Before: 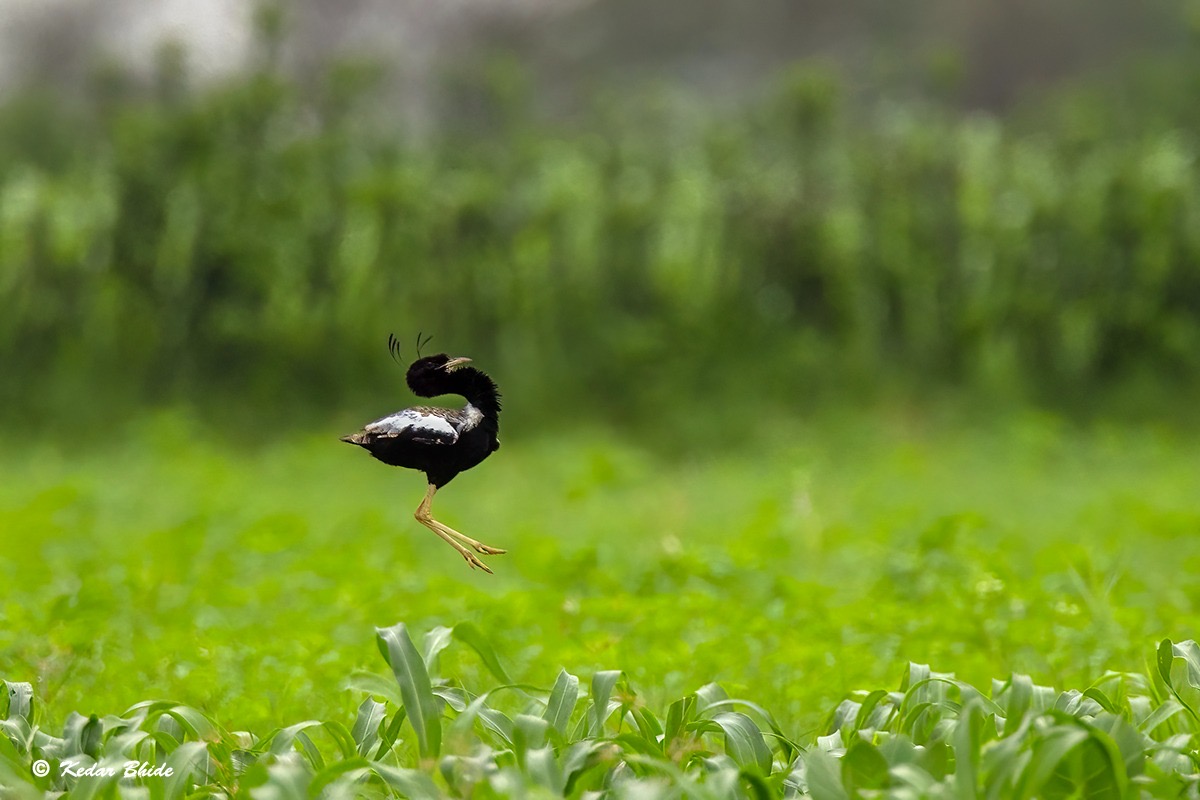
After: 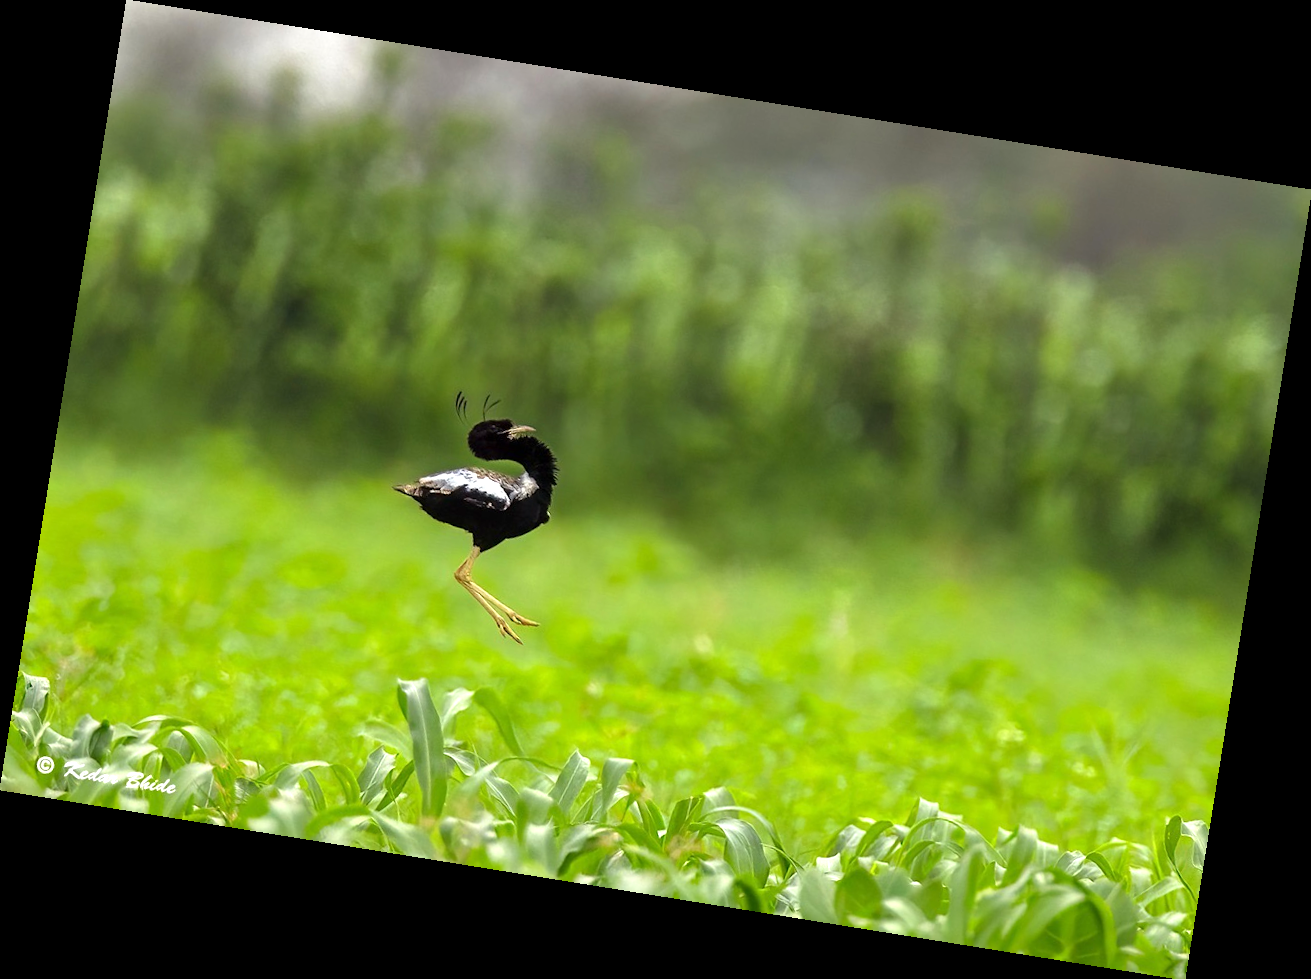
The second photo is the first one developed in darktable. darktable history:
rotate and perspective: rotation 9.12°, automatic cropping off
exposure: exposure 0.507 EV, compensate highlight preservation false
